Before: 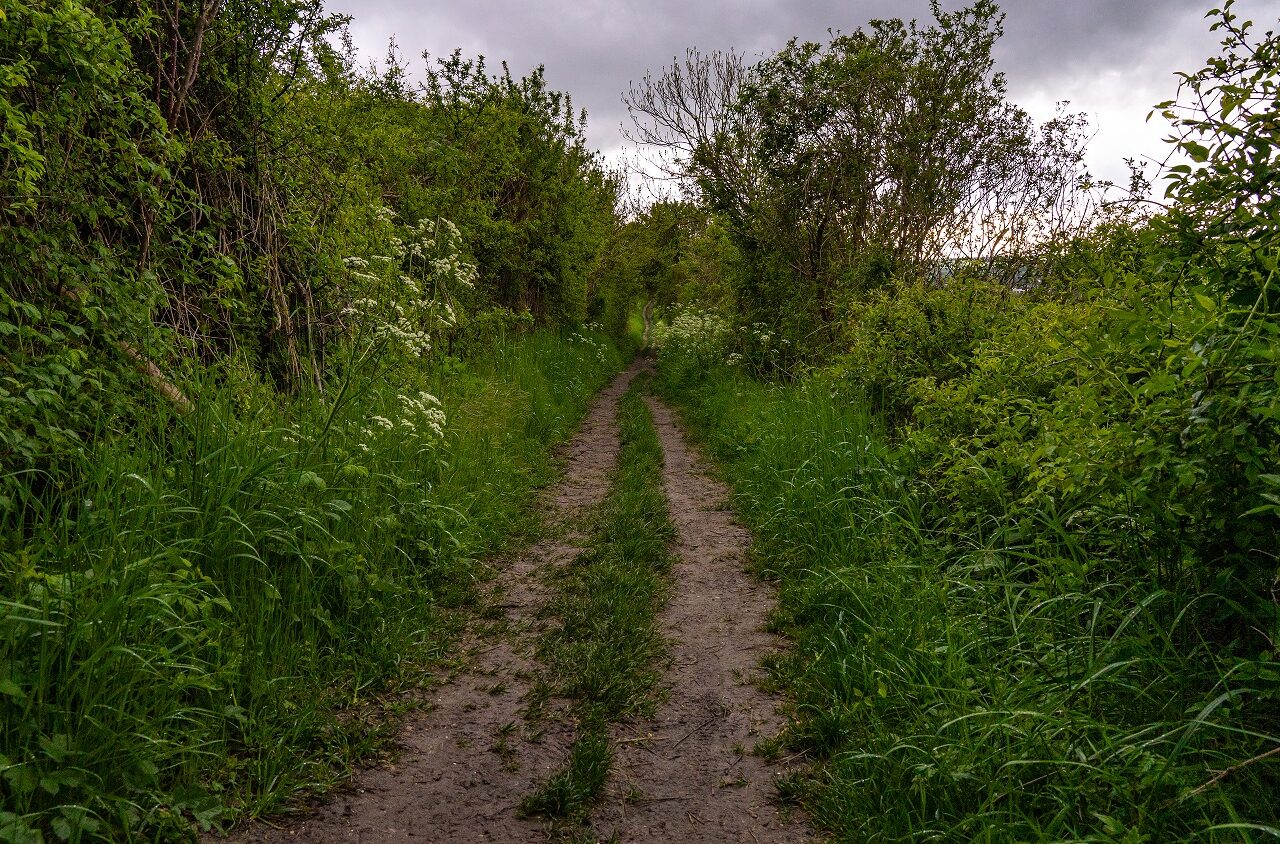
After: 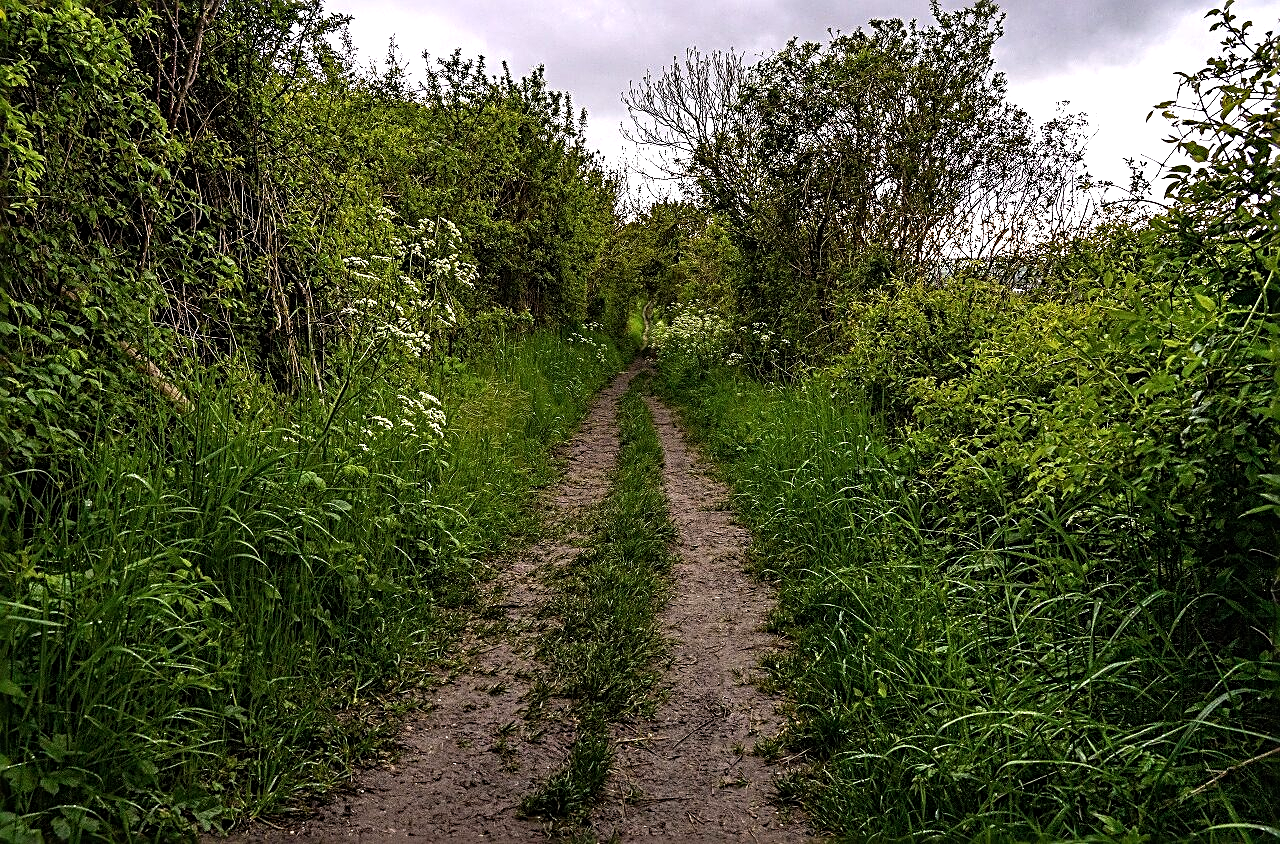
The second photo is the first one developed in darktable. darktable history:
sharpen: radius 3.058, amount 0.756
tone equalizer: -8 EV -0.731 EV, -7 EV -0.739 EV, -6 EV -0.628 EV, -5 EV -0.382 EV, -3 EV 0.386 EV, -2 EV 0.6 EV, -1 EV 0.684 EV, +0 EV 0.719 EV
